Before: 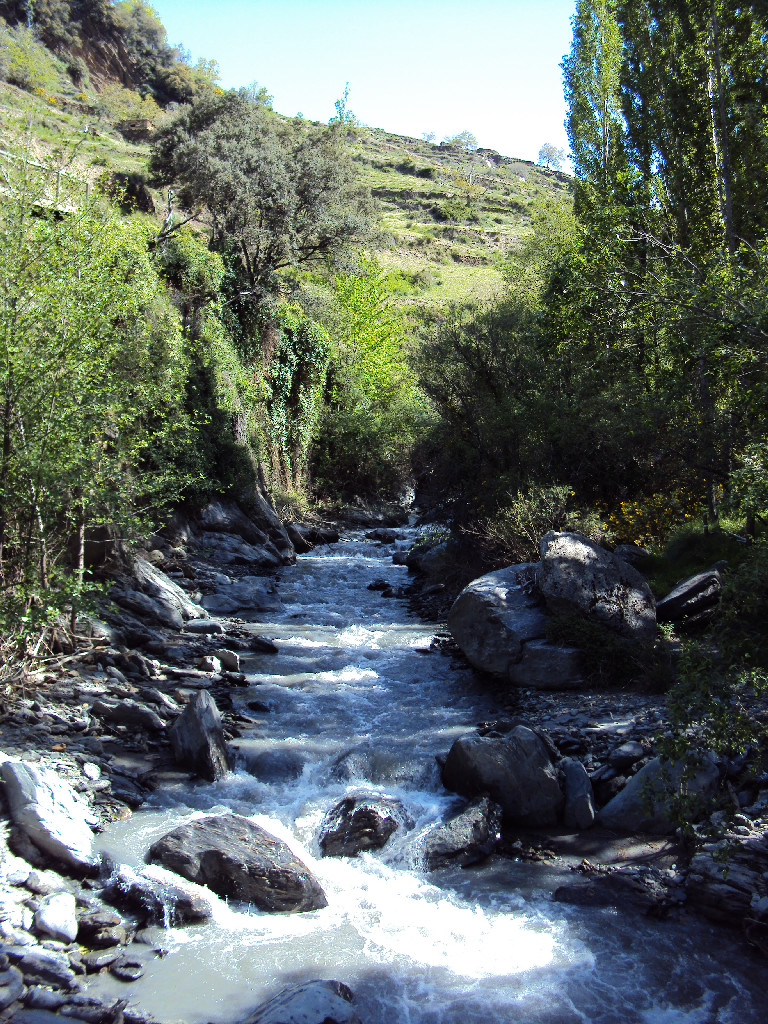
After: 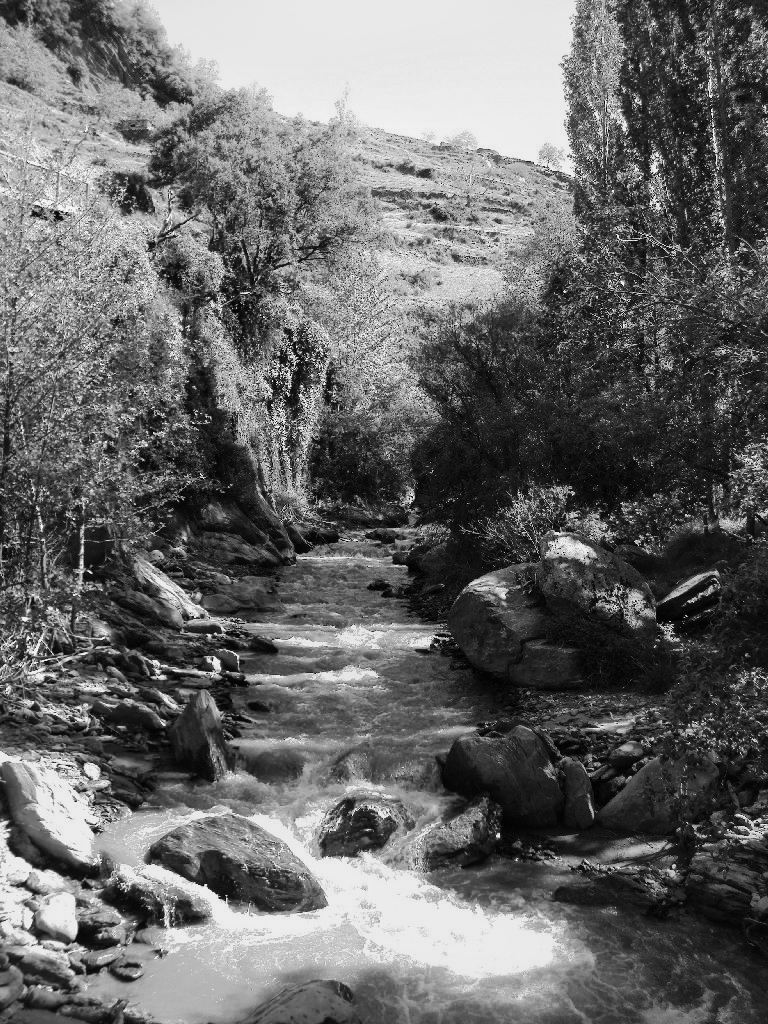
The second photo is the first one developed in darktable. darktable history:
white balance: red 1.042, blue 1.17
shadows and highlights: highlights 70.7, soften with gaussian
monochrome: a -74.22, b 78.2
